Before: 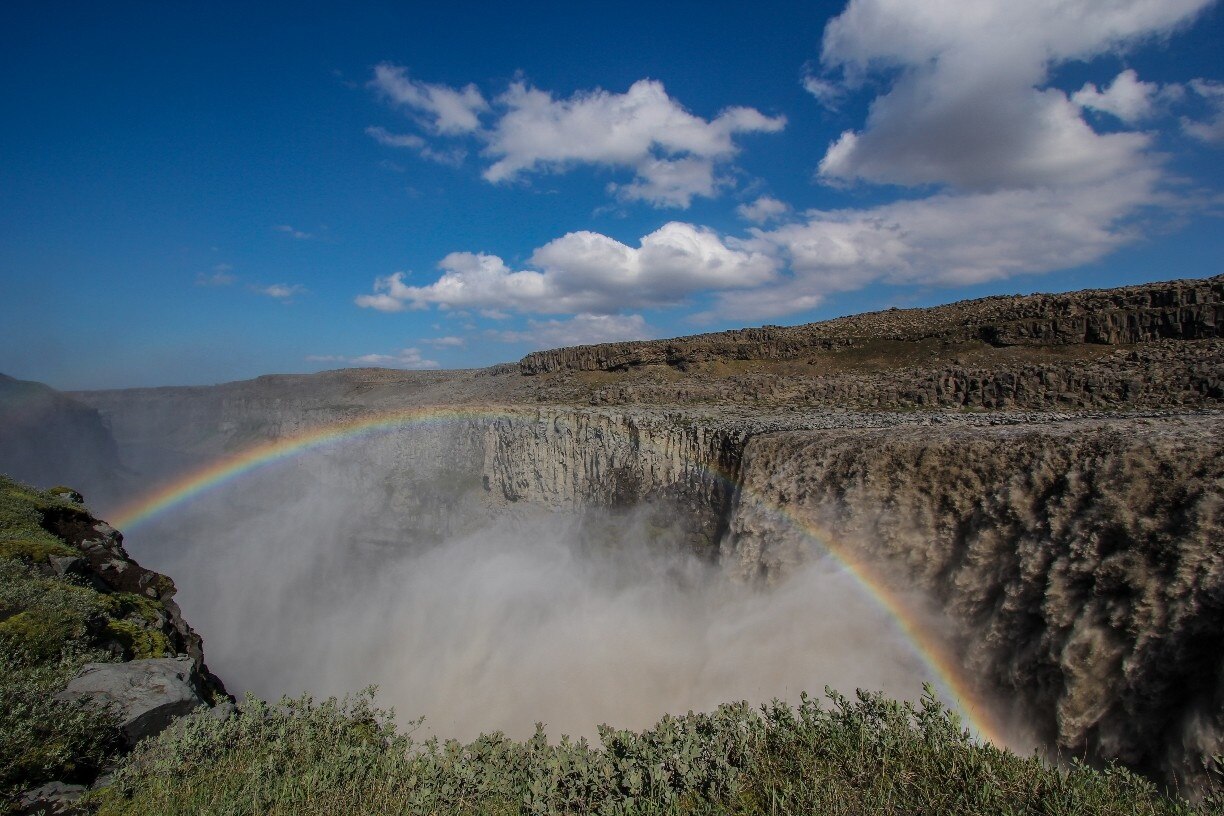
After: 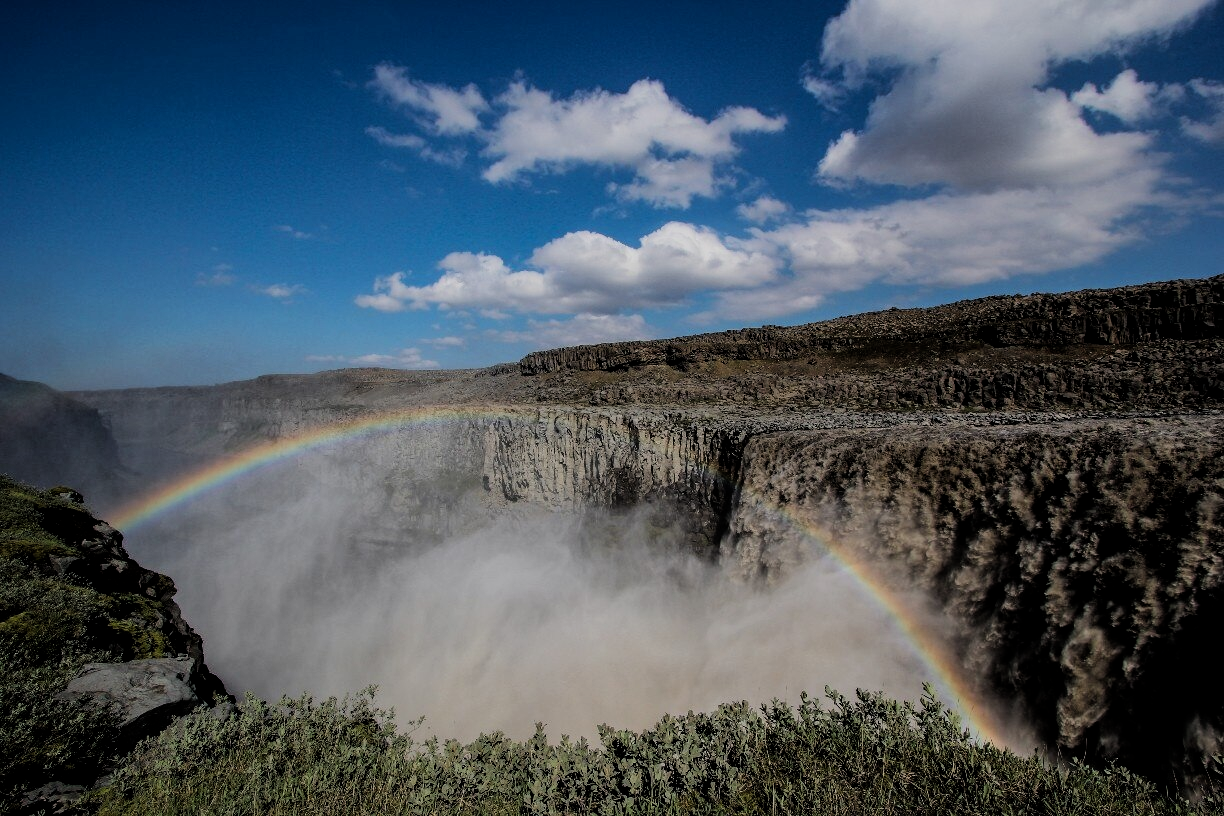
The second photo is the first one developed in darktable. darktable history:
local contrast: mode bilateral grid, contrast 10, coarseness 25, detail 115%, midtone range 0.2
filmic rgb: black relative exposure -5 EV, hardness 2.88, contrast 1.3, highlights saturation mix -30%
